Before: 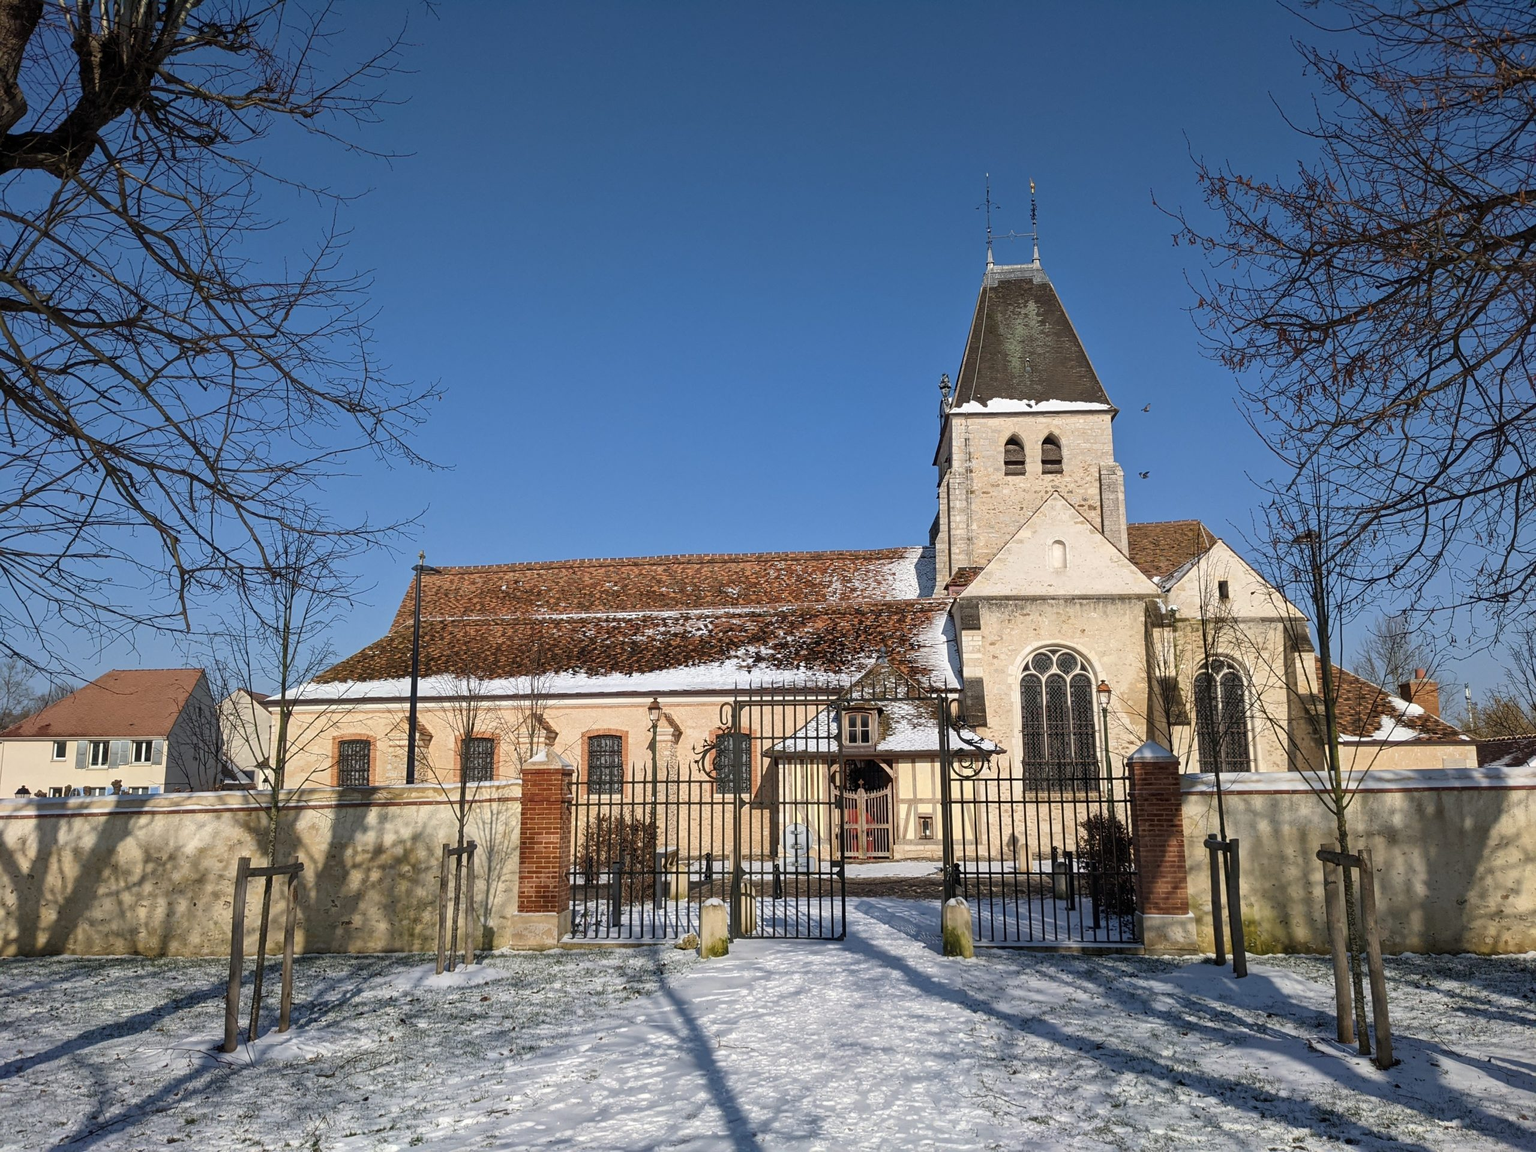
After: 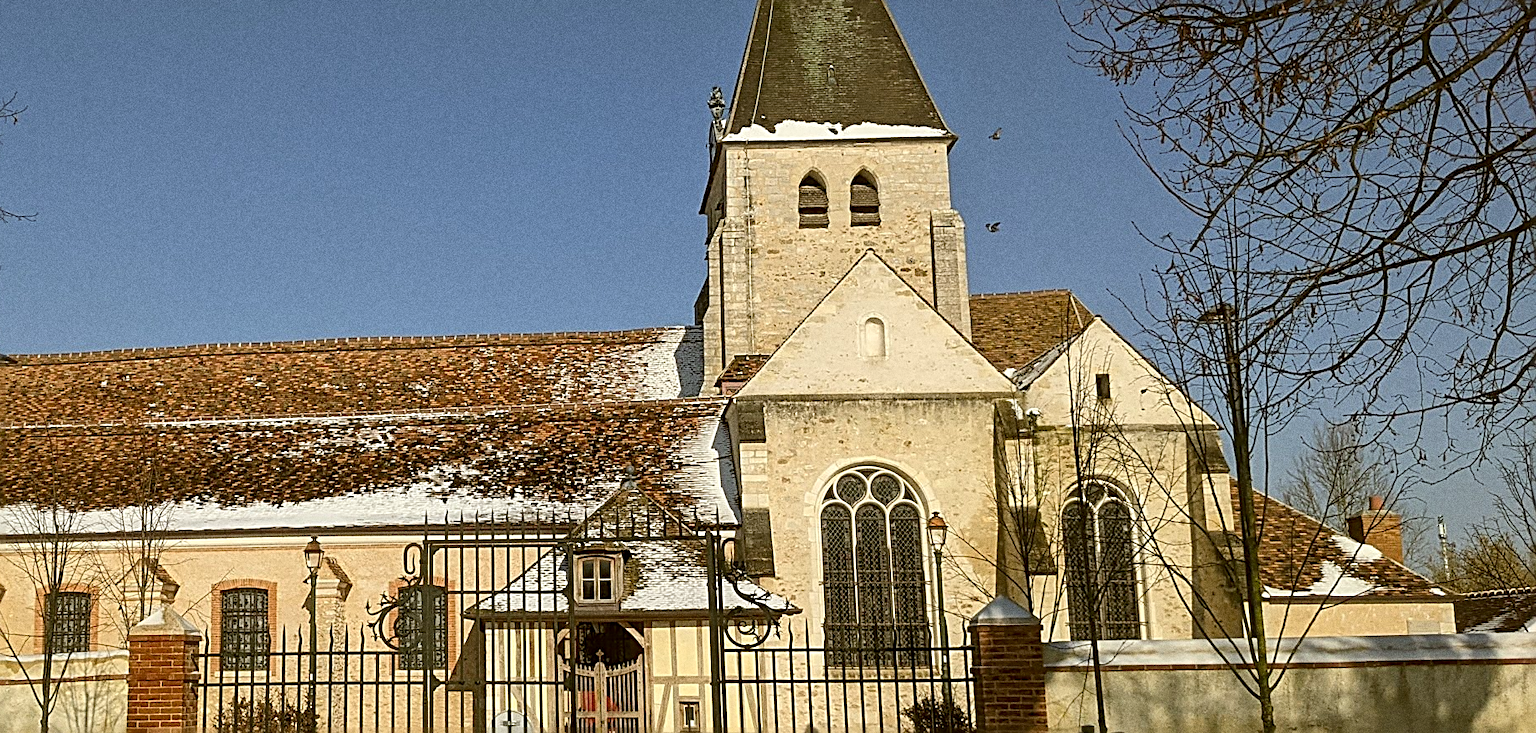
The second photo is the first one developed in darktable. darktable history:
crop and rotate: left 27.938%, top 27.046%, bottom 27.046%
color correction: highlights a* -1.43, highlights b* 10.12, shadows a* 0.395, shadows b* 19.35
sharpen: radius 2.584, amount 0.688
grain: coarseness 0.09 ISO, strength 40%
